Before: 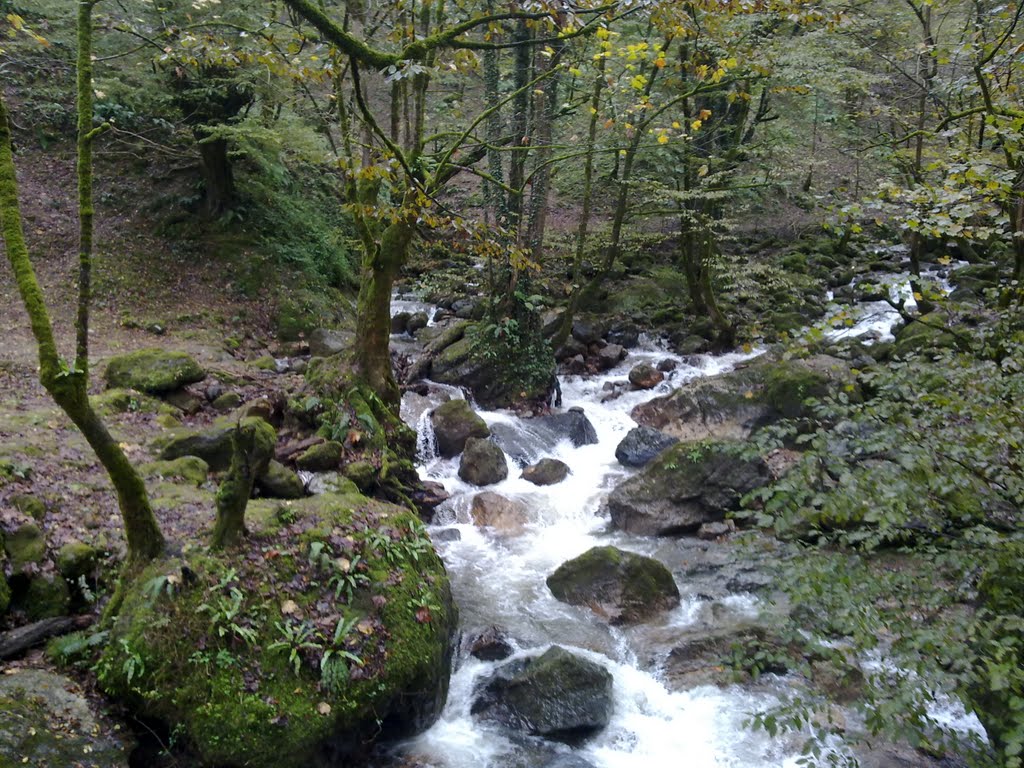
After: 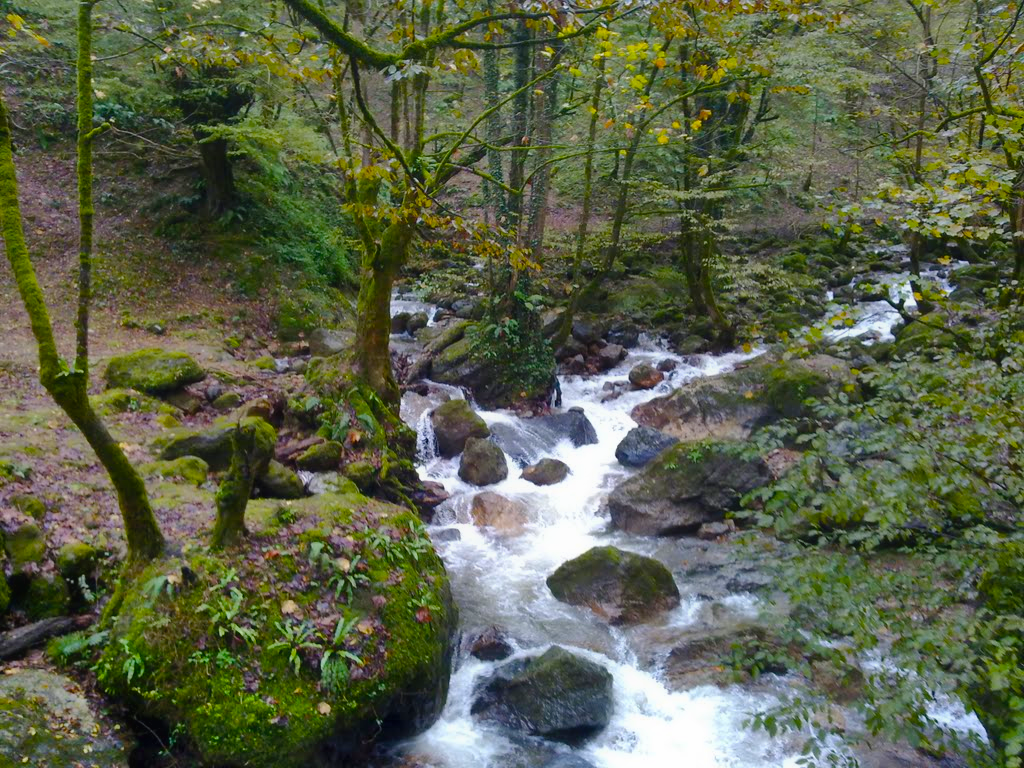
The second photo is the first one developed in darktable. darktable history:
shadows and highlights: soften with gaussian
contrast equalizer: octaves 7, y [[0.5, 0.542, 0.583, 0.625, 0.667, 0.708], [0.5 ×6], [0.5 ×6], [0 ×6], [0 ×6]], mix -0.28
color balance rgb: perceptual saturation grading › global saturation 20%, perceptual saturation grading › highlights 2.239%, perceptual saturation grading › shadows 49.36%, global vibrance 20%
